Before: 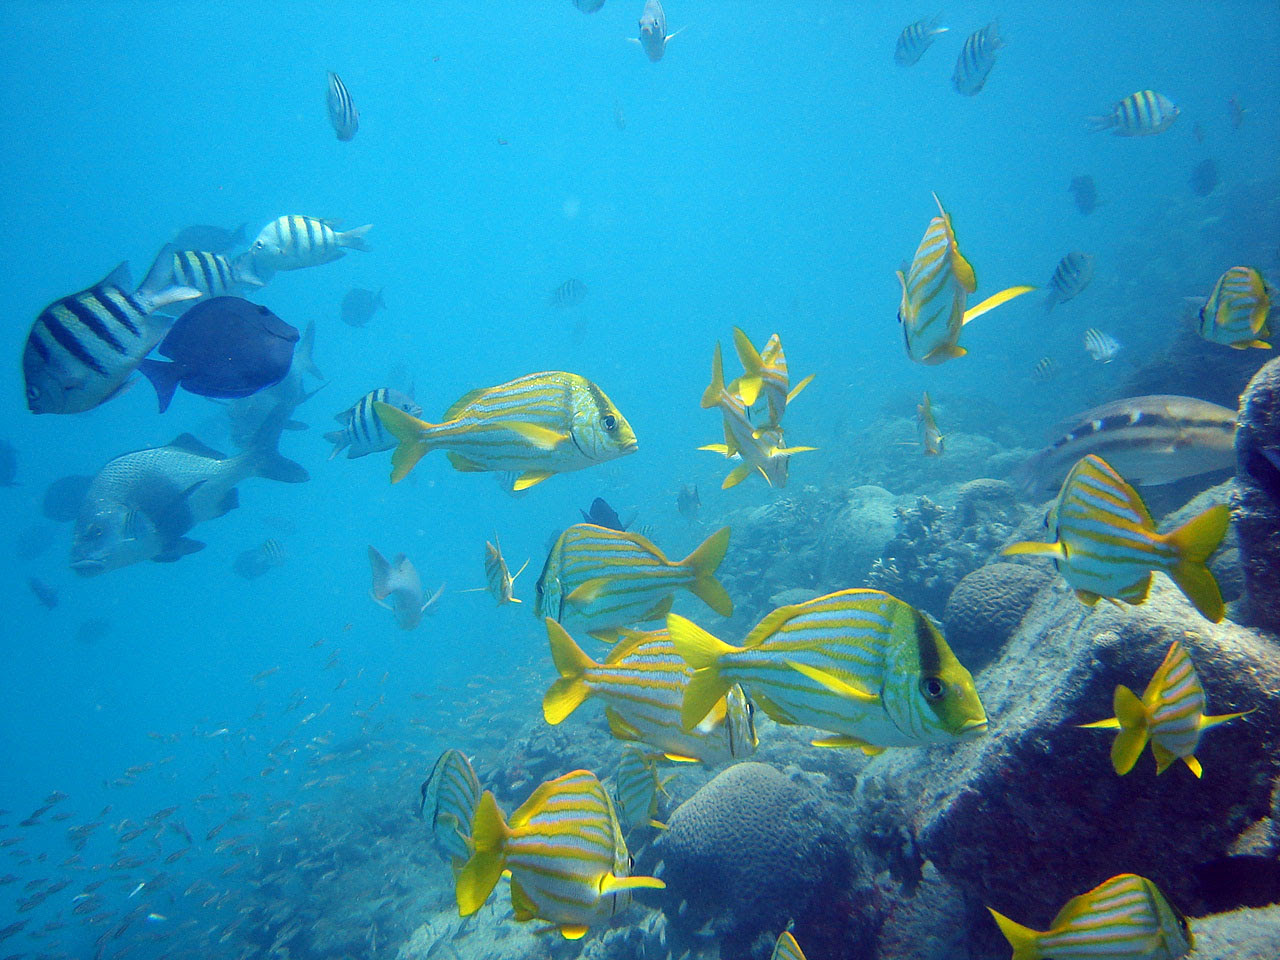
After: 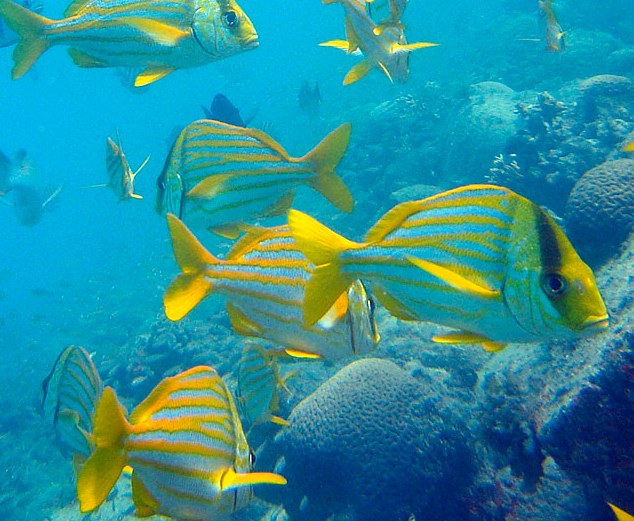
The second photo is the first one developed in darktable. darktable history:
crop: left 29.683%, top 42.184%, right 20.755%, bottom 3.461%
color zones: curves: ch1 [(0.24, 0.629) (0.75, 0.5)]; ch2 [(0.255, 0.454) (0.745, 0.491)]
shadows and highlights: shadows 36.23, highlights -28.01, soften with gaussian
